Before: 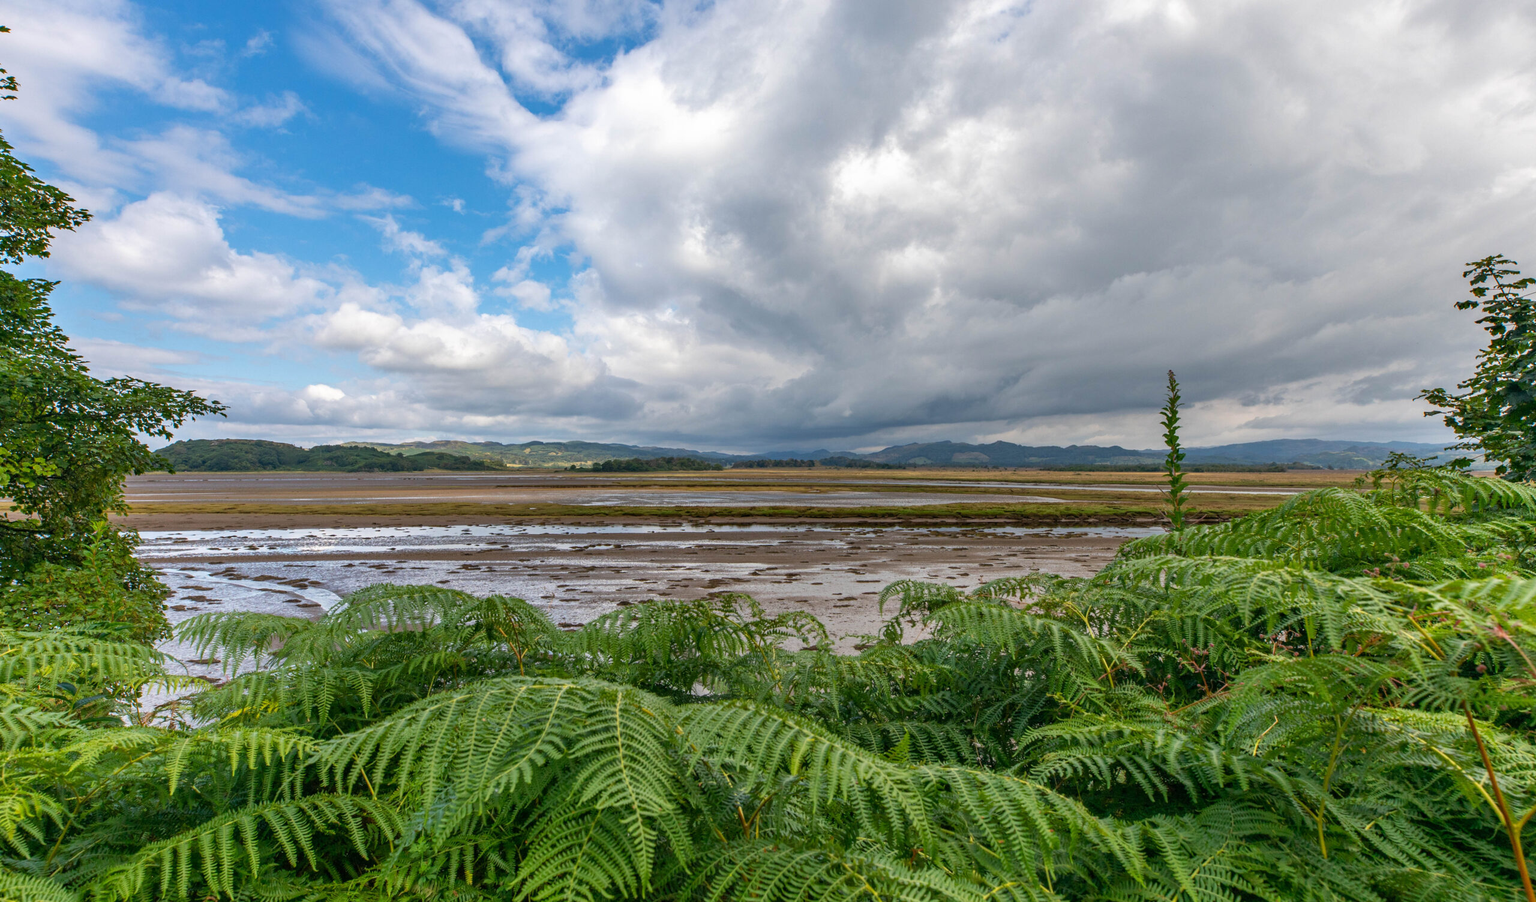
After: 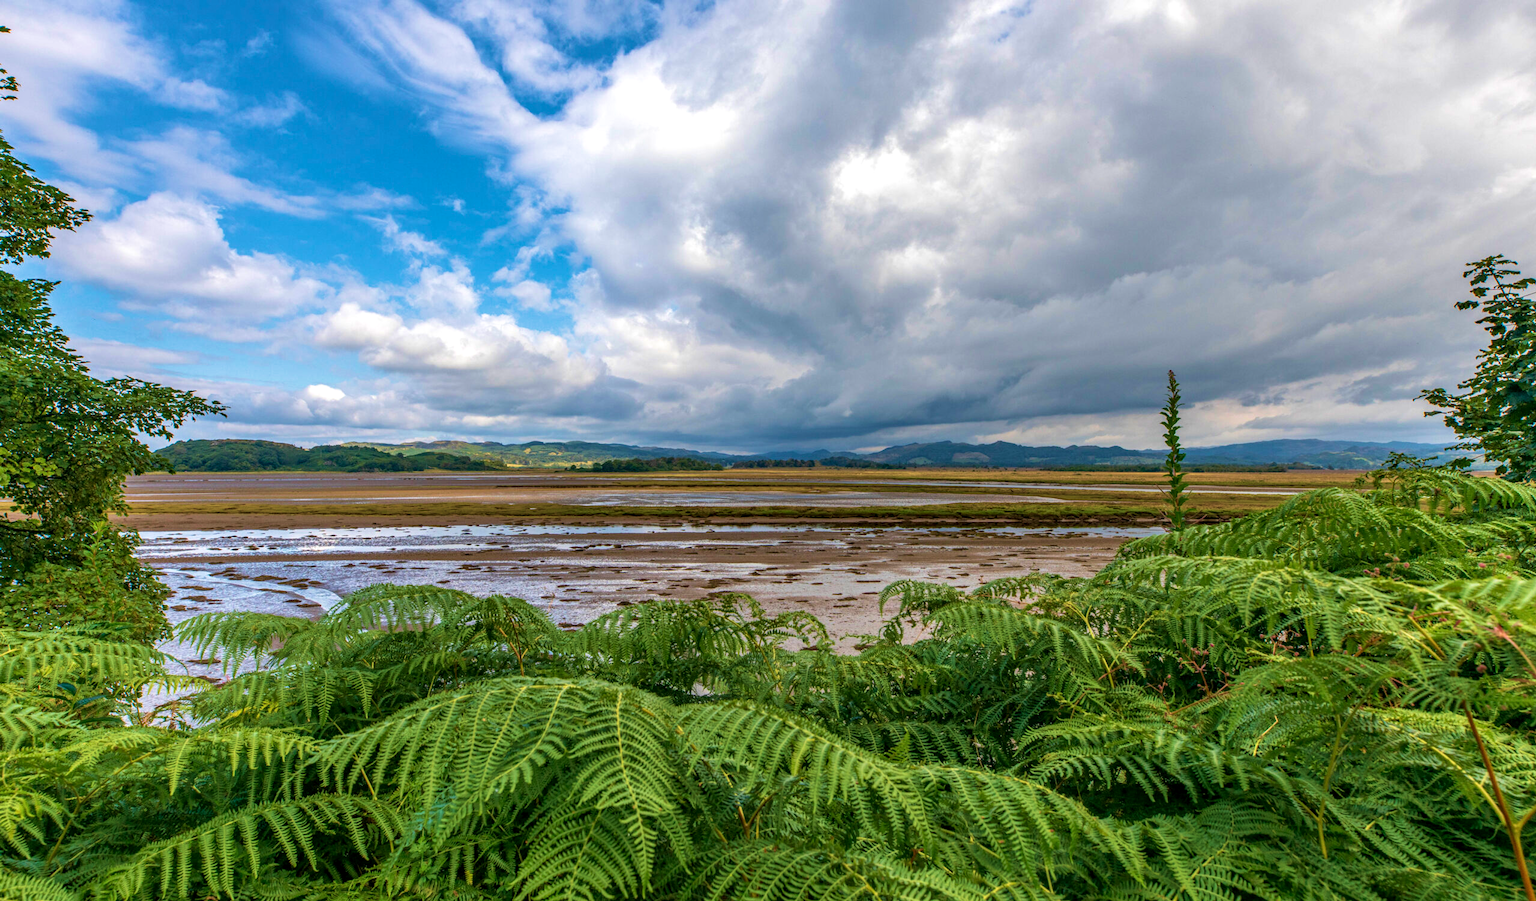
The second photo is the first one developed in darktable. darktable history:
velvia: strength 67.65%, mid-tones bias 0.967
local contrast: on, module defaults
